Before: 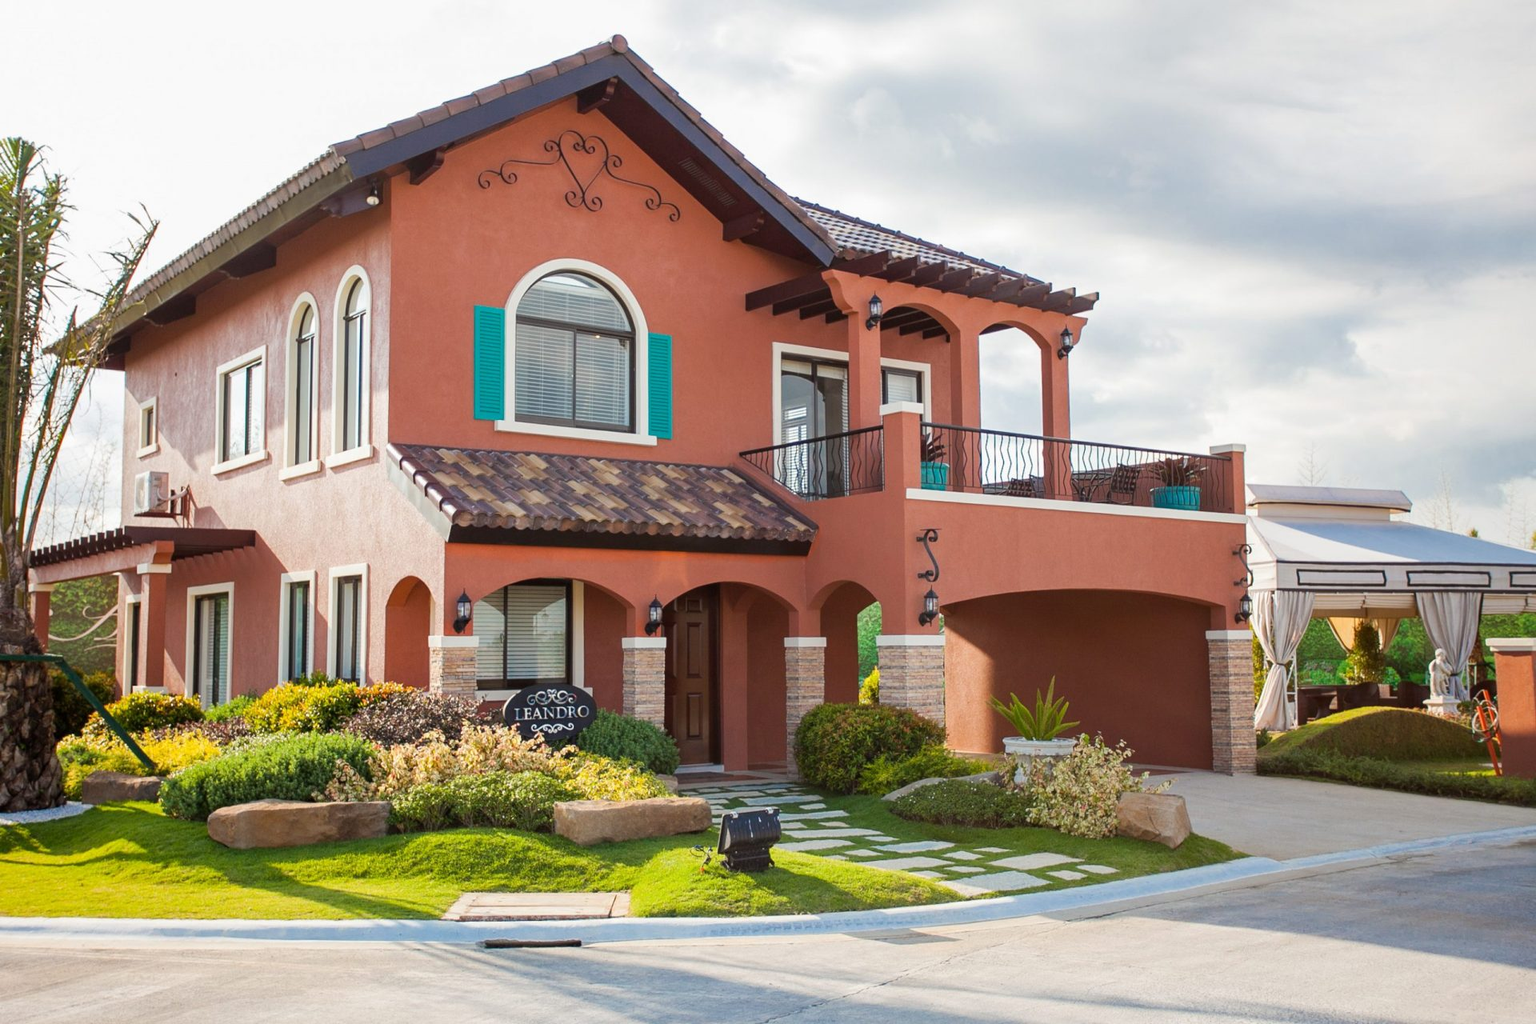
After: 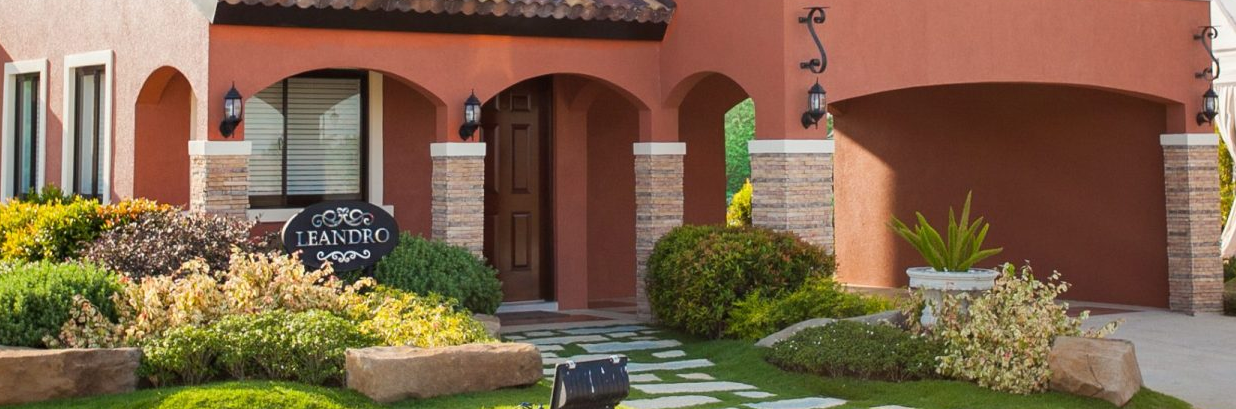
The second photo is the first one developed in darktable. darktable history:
crop: left 18.091%, top 51.13%, right 17.525%, bottom 16.85%
white balance: emerald 1
